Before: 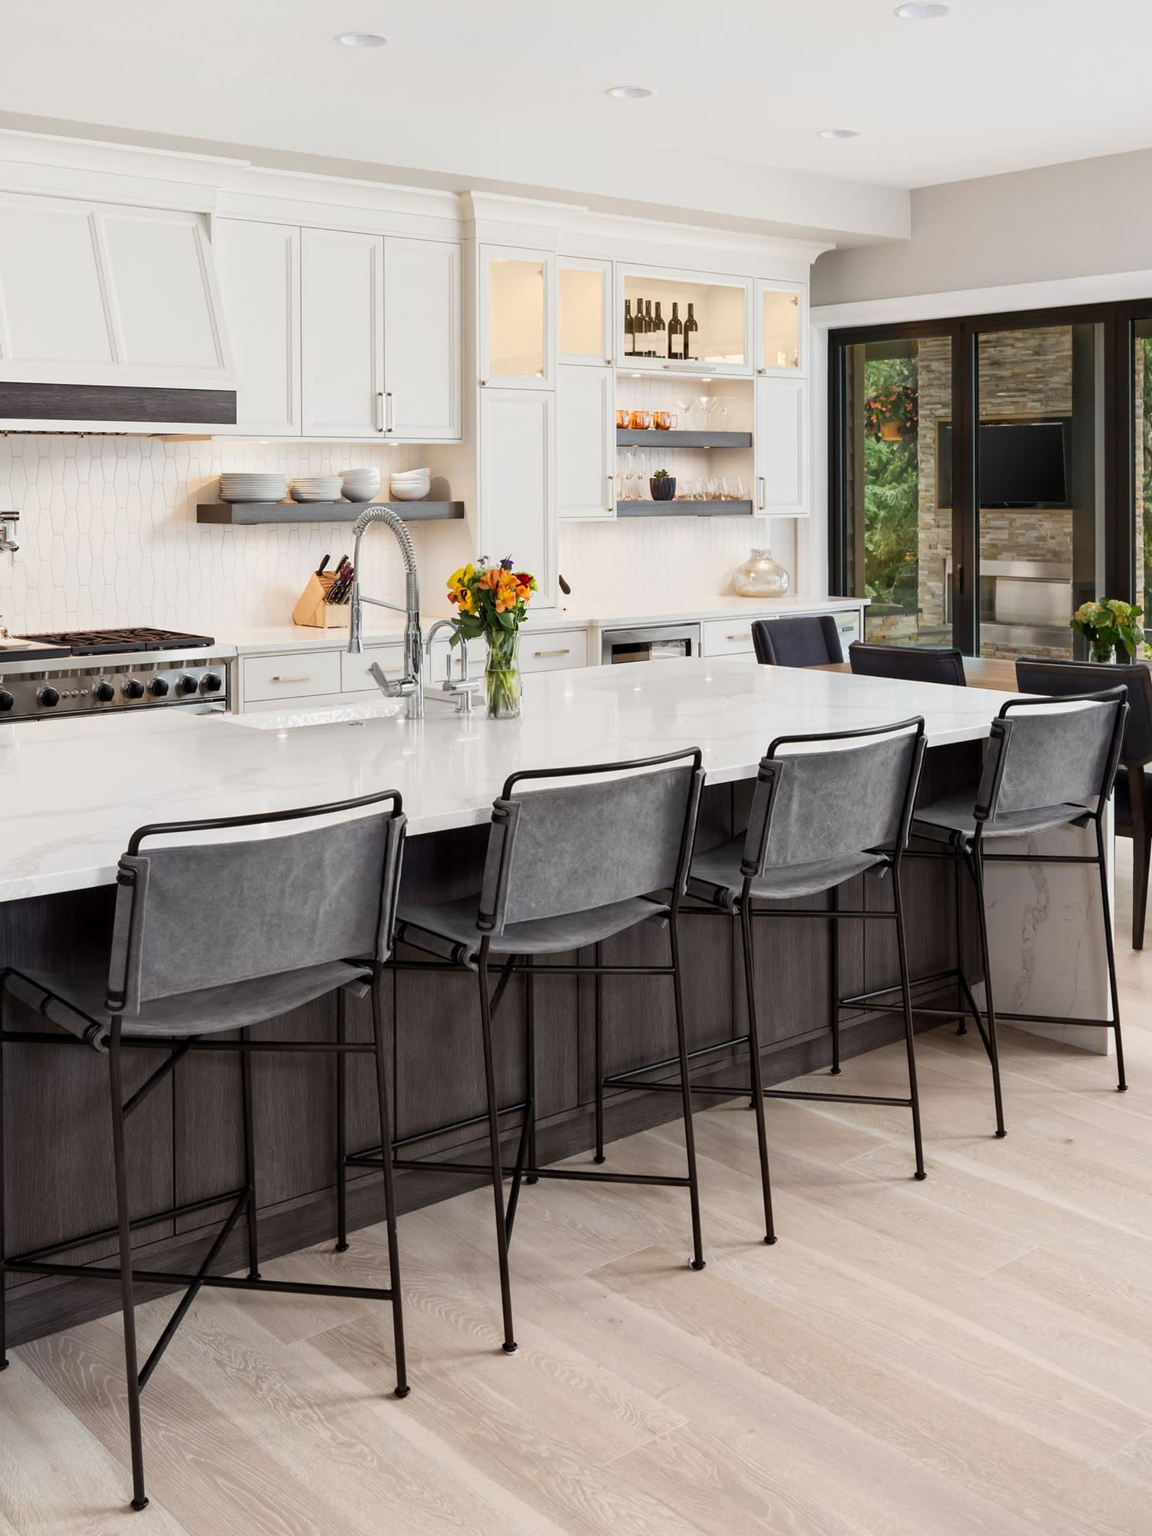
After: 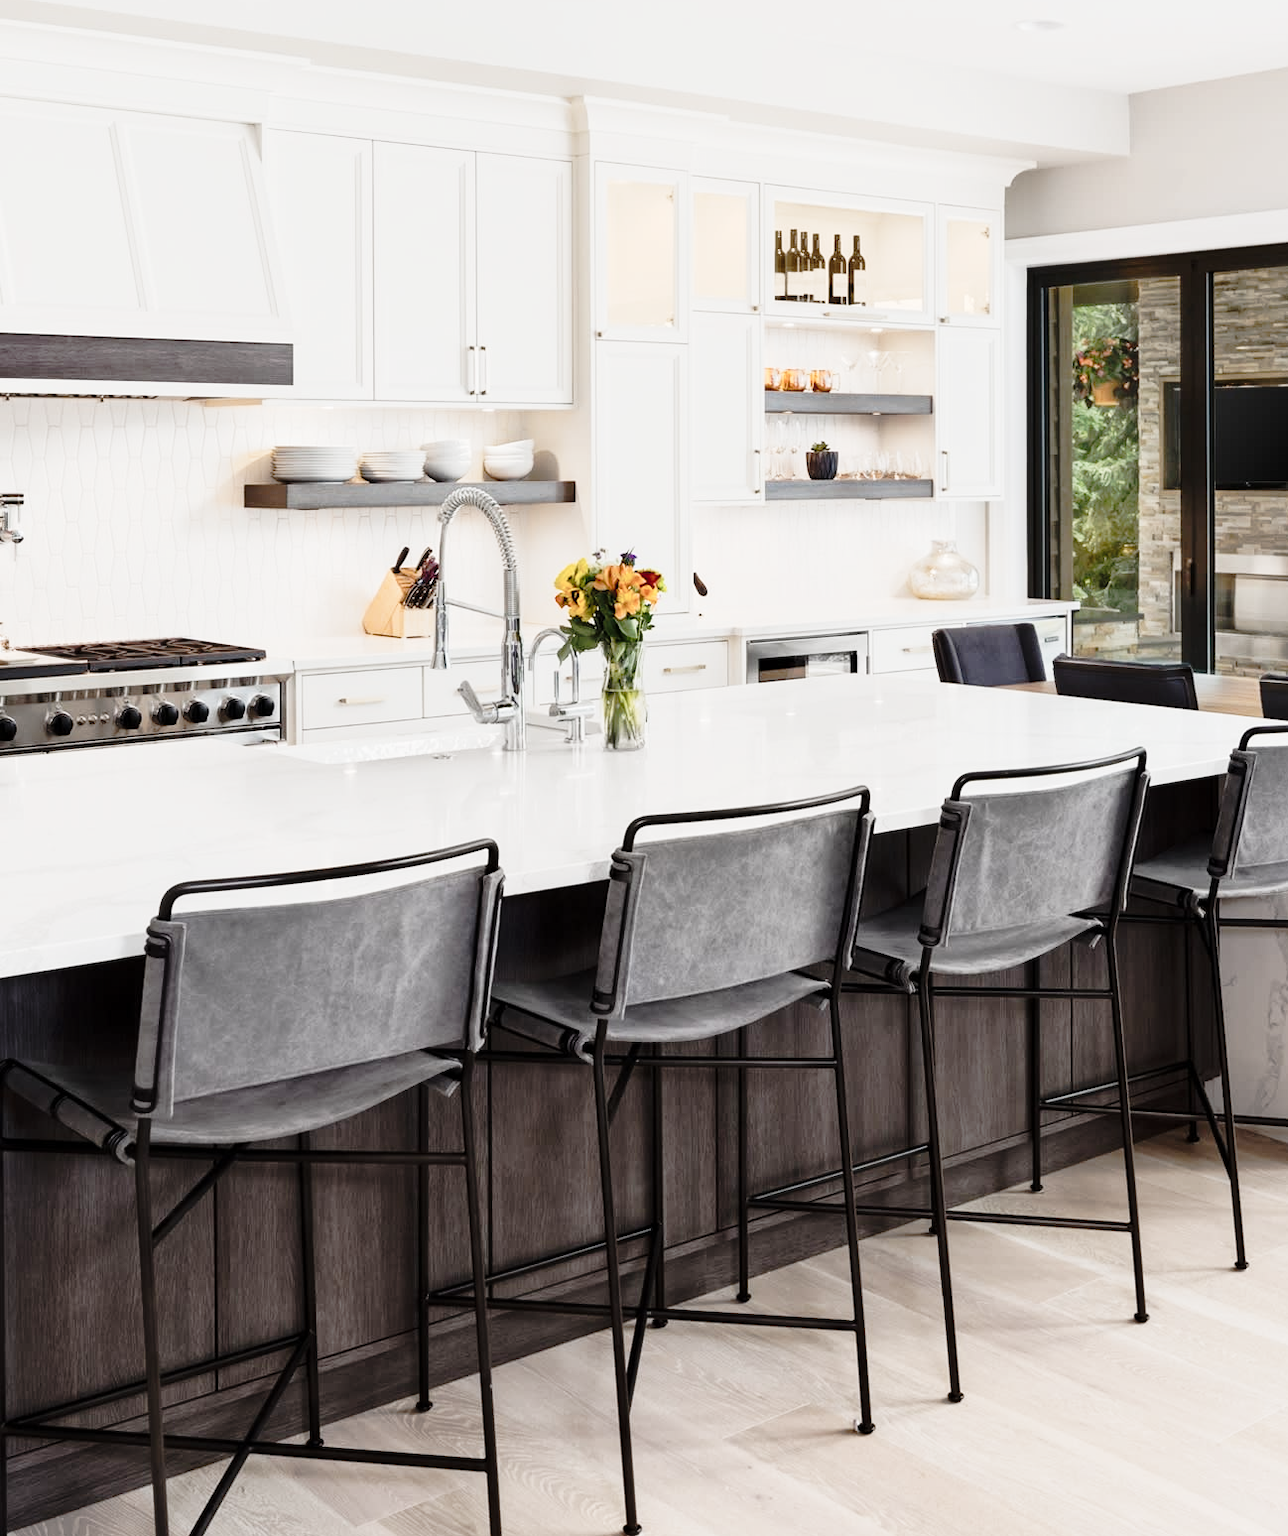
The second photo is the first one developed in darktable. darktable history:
exposure: exposure 0.294 EV, compensate highlight preservation false
contrast brightness saturation: contrast 0.103, saturation -0.378
crop: top 7.405%, right 9.746%, bottom 11.924%
color balance rgb: perceptual saturation grading › global saturation 25.619%
tone curve: curves: ch0 [(0, 0) (0.168, 0.142) (0.359, 0.44) (0.469, 0.544) (0.634, 0.722) (0.858, 0.903) (1, 0.968)]; ch1 [(0, 0) (0.437, 0.453) (0.472, 0.47) (0.502, 0.502) (0.54, 0.534) (0.57, 0.592) (0.618, 0.66) (0.699, 0.749) (0.859, 0.919) (1, 1)]; ch2 [(0, 0) (0.33, 0.301) (0.421, 0.443) (0.476, 0.498) (0.505, 0.503) (0.547, 0.557) (0.586, 0.634) (0.608, 0.676) (1, 1)], preserve colors none
